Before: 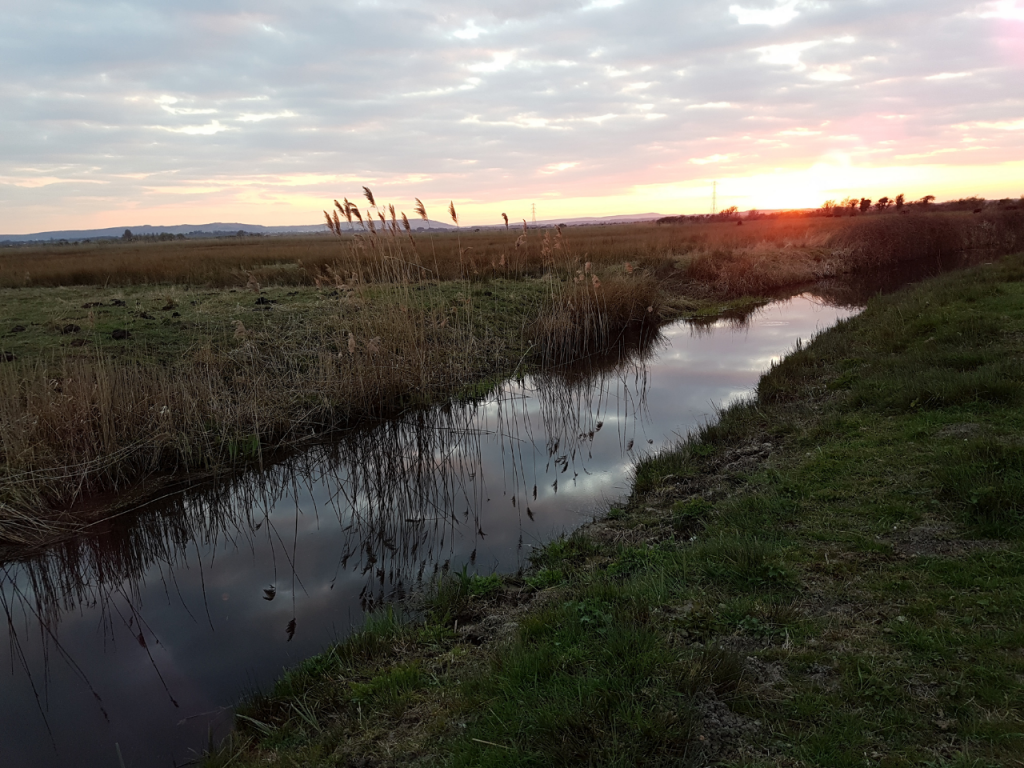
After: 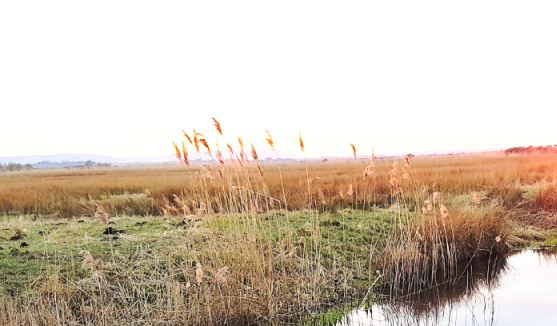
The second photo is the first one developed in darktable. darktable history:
base curve: curves: ch0 [(0, 0) (0.028, 0.03) (0.121, 0.232) (0.46, 0.748) (0.859, 0.968) (1, 1)], preserve colors none
crop: left 14.874%, top 9.194%, right 30.696%, bottom 48.239%
exposure: black level correction 0.001, exposure 1.13 EV, compensate highlight preservation false
contrast brightness saturation: contrast 0.096, brightness 0.314, saturation 0.142
